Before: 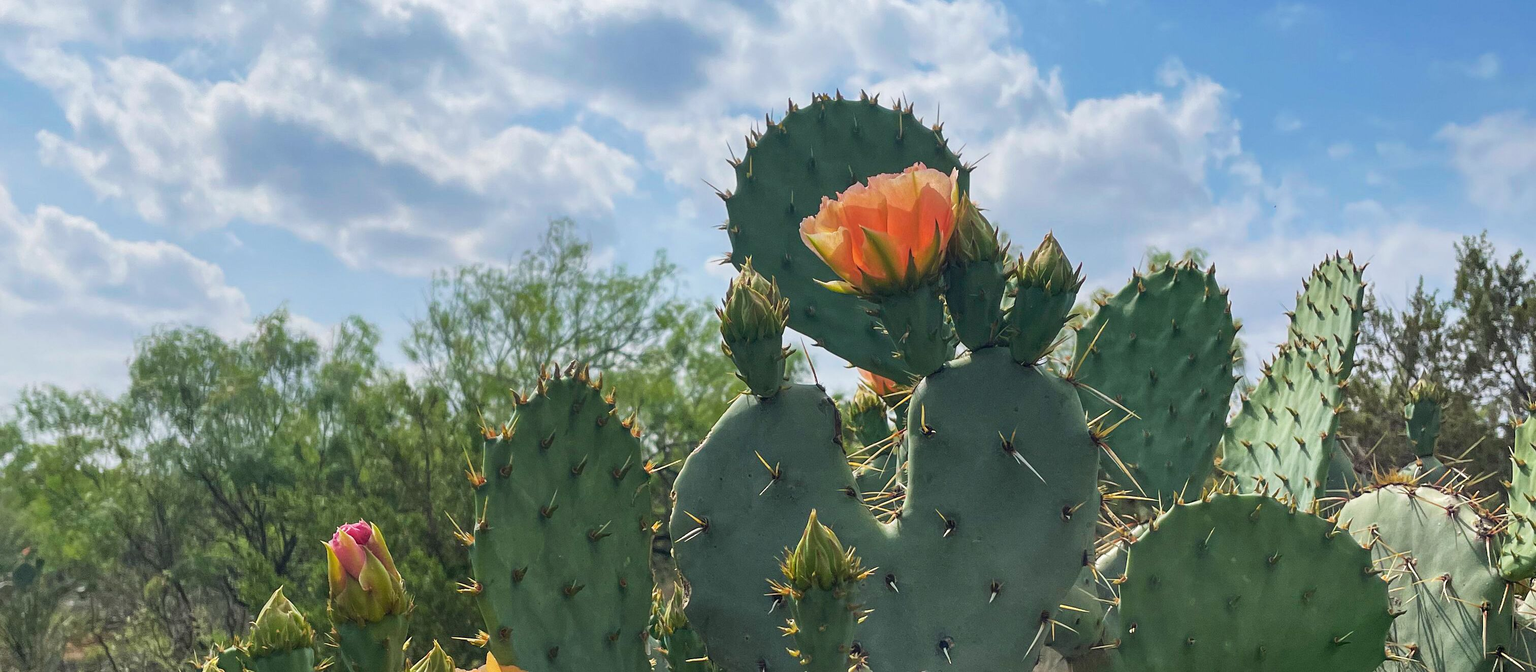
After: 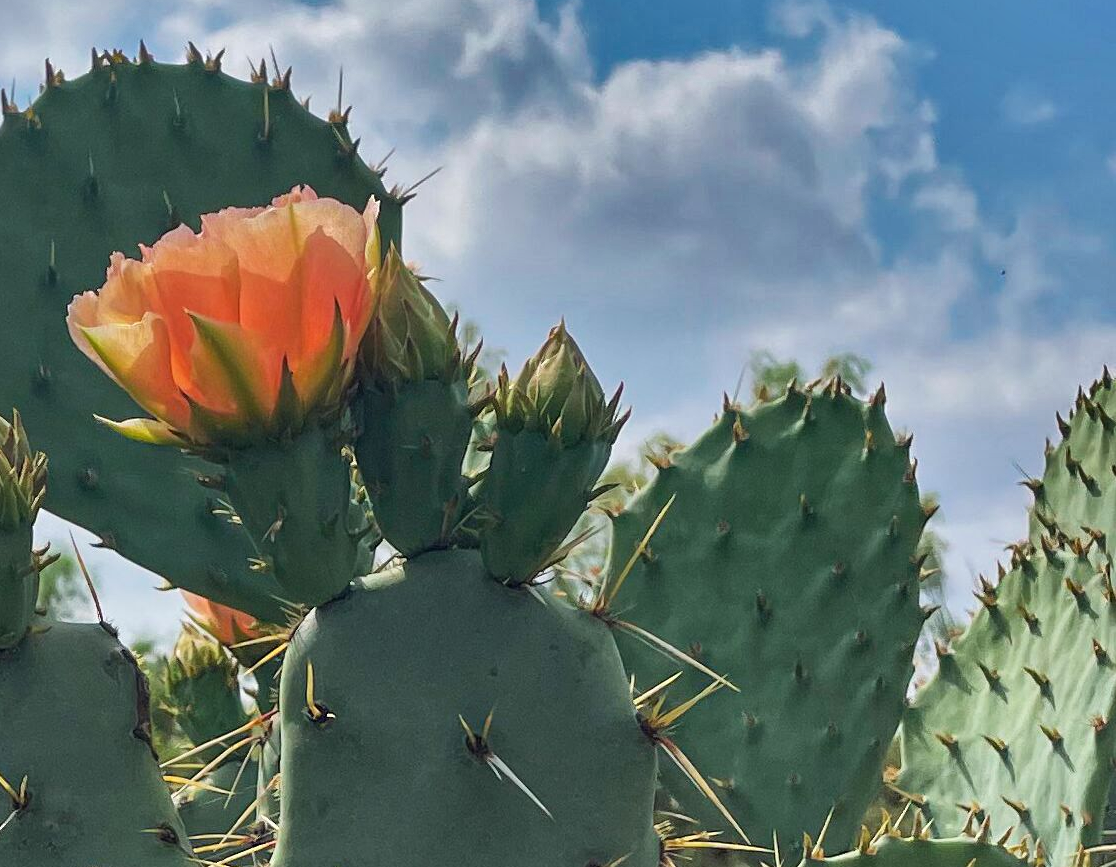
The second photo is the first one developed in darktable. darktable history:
crop and rotate: left 49.895%, top 10.15%, right 13.168%, bottom 24.299%
shadows and highlights: shadows 24.48, highlights -76.83, soften with gaussian
